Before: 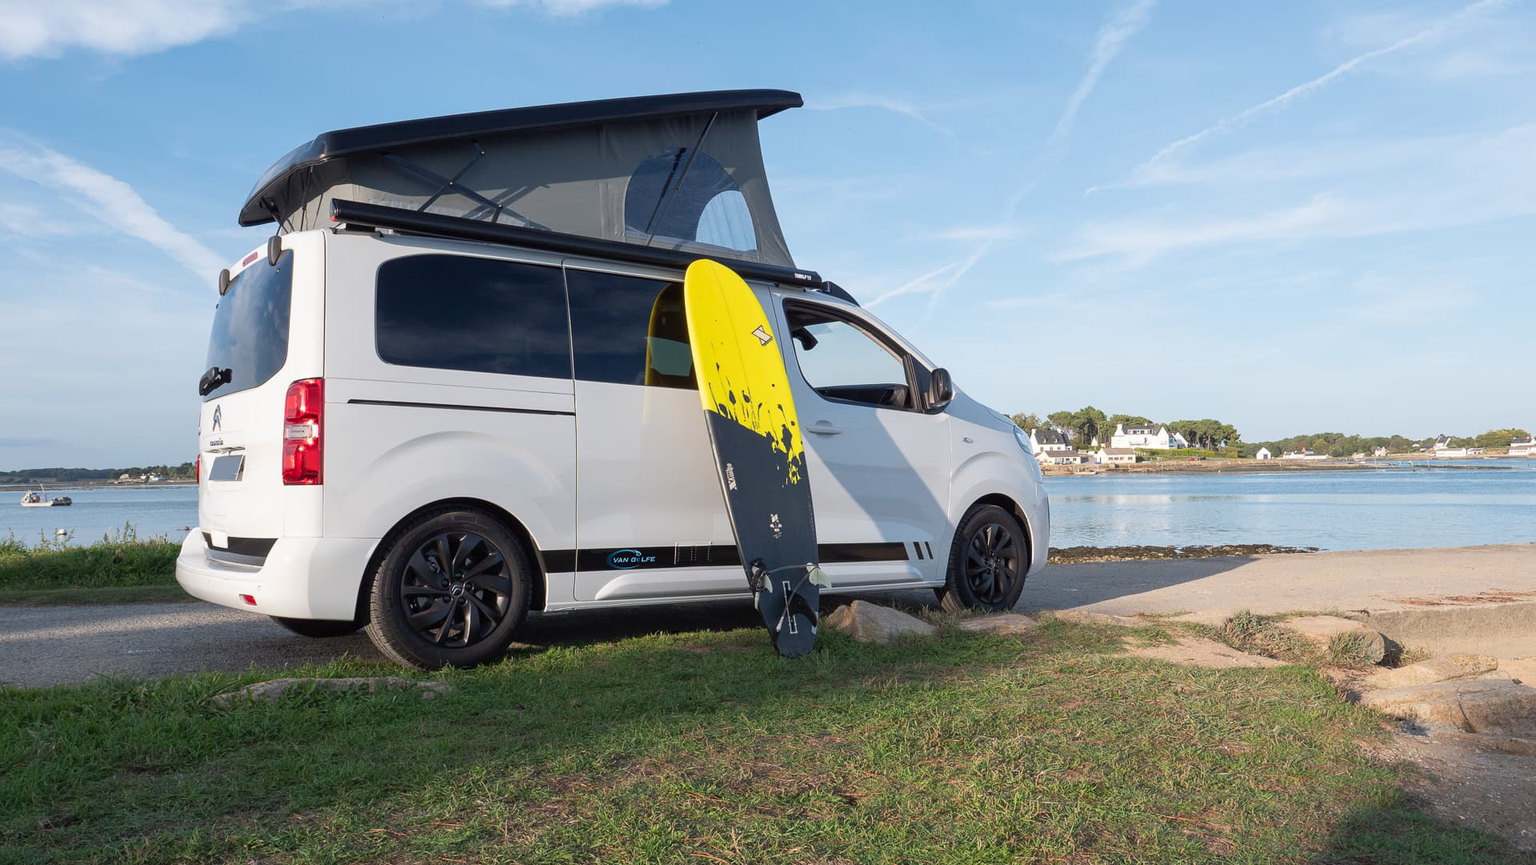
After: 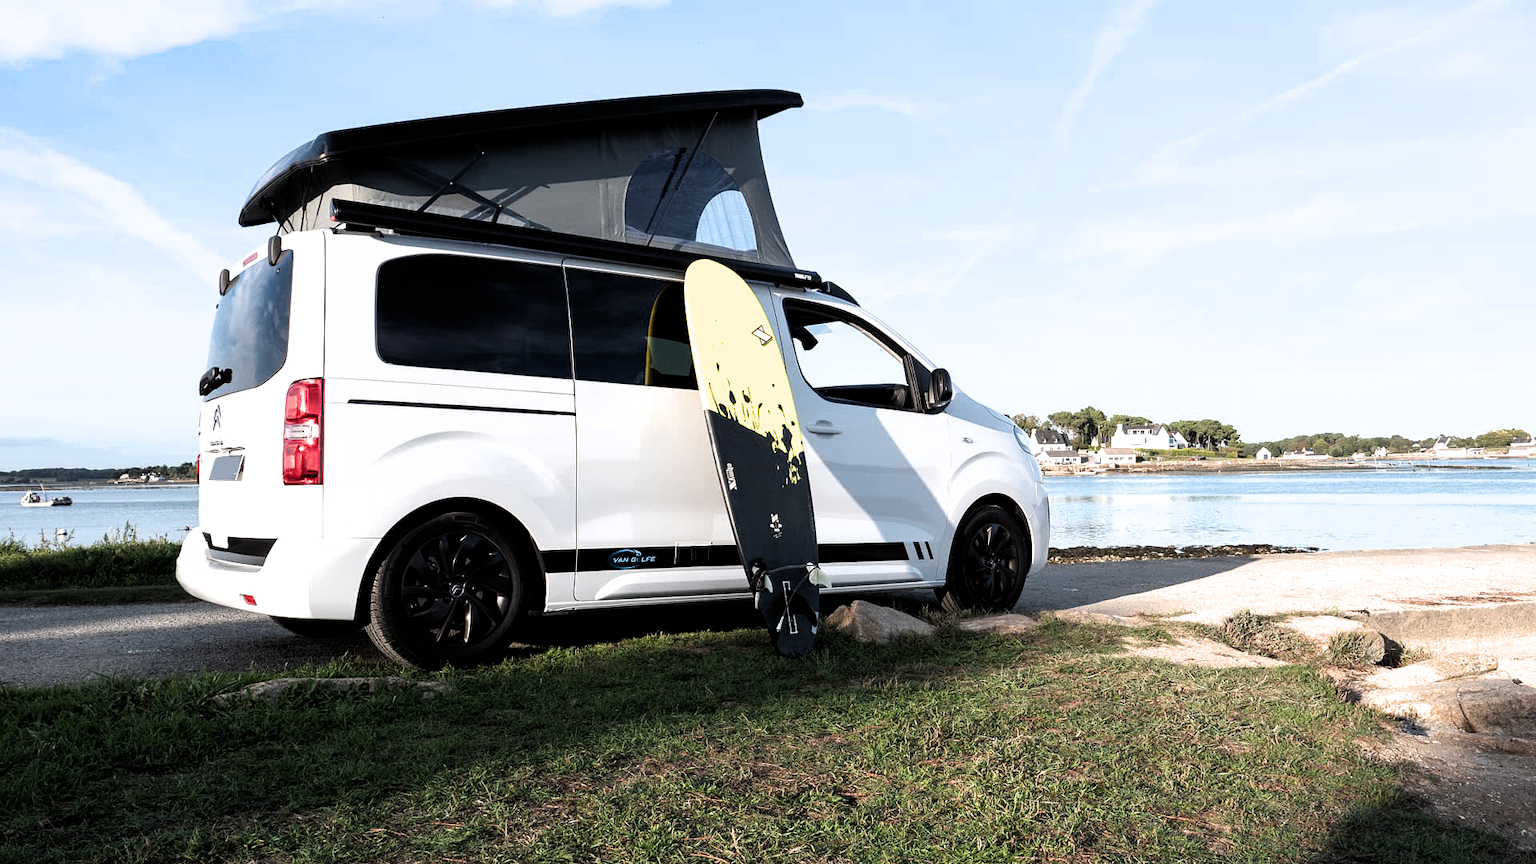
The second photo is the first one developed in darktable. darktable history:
filmic rgb: black relative exposure -8.24 EV, white relative exposure 2.21 EV, hardness 7.19, latitude 86.02%, contrast 1.697, highlights saturation mix -3.59%, shadows ↔ highlights balance -2.37%, color science v6 (2022)
